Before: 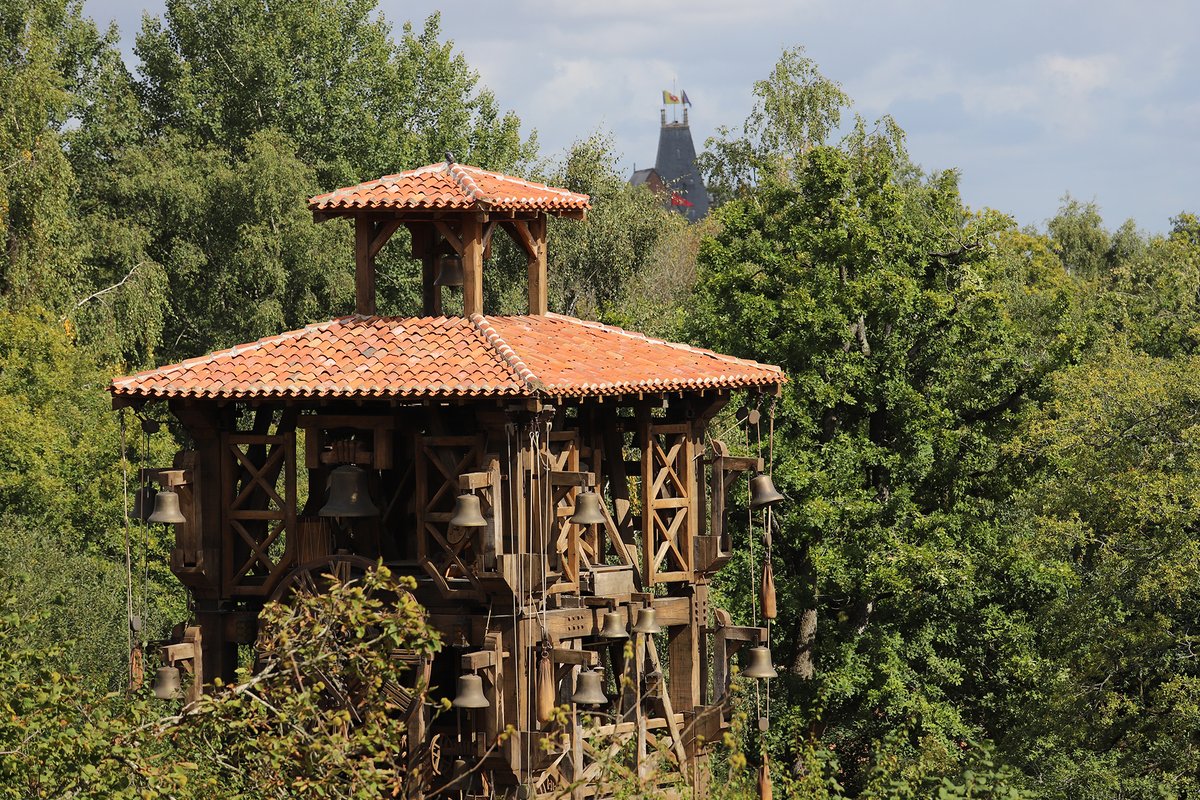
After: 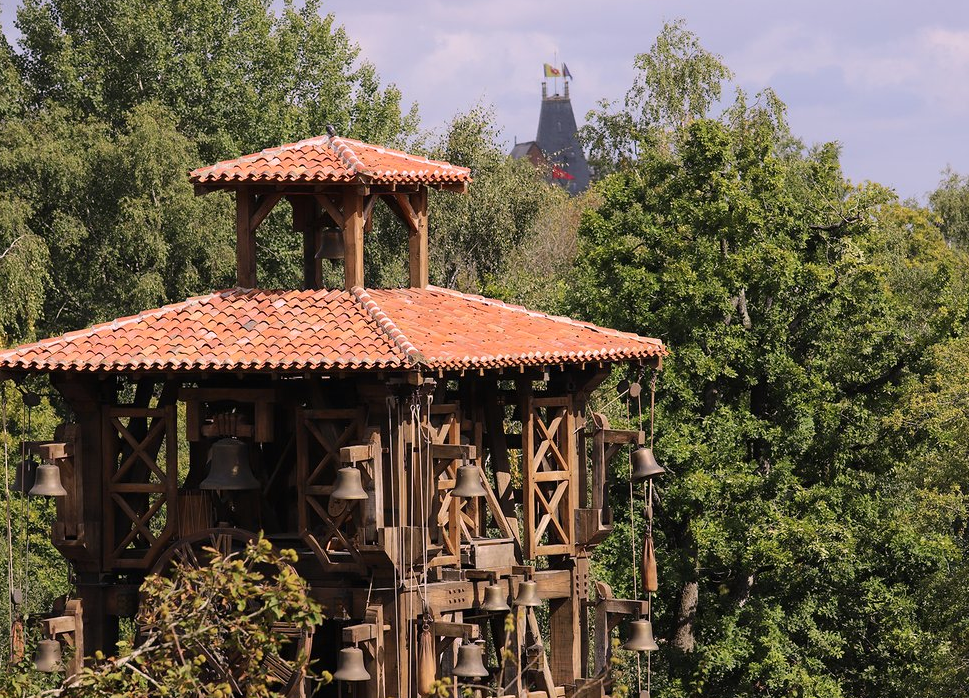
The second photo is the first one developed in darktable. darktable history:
color correction: highlights a* 7.76, highlights b* 3.74
crop: left 9.939%, top 3.472%, right 9.249%, bottom 9.192%
color calibration: illuminant as shot in camera, x 0.358, y 0.373, temperature 4628.91 K
